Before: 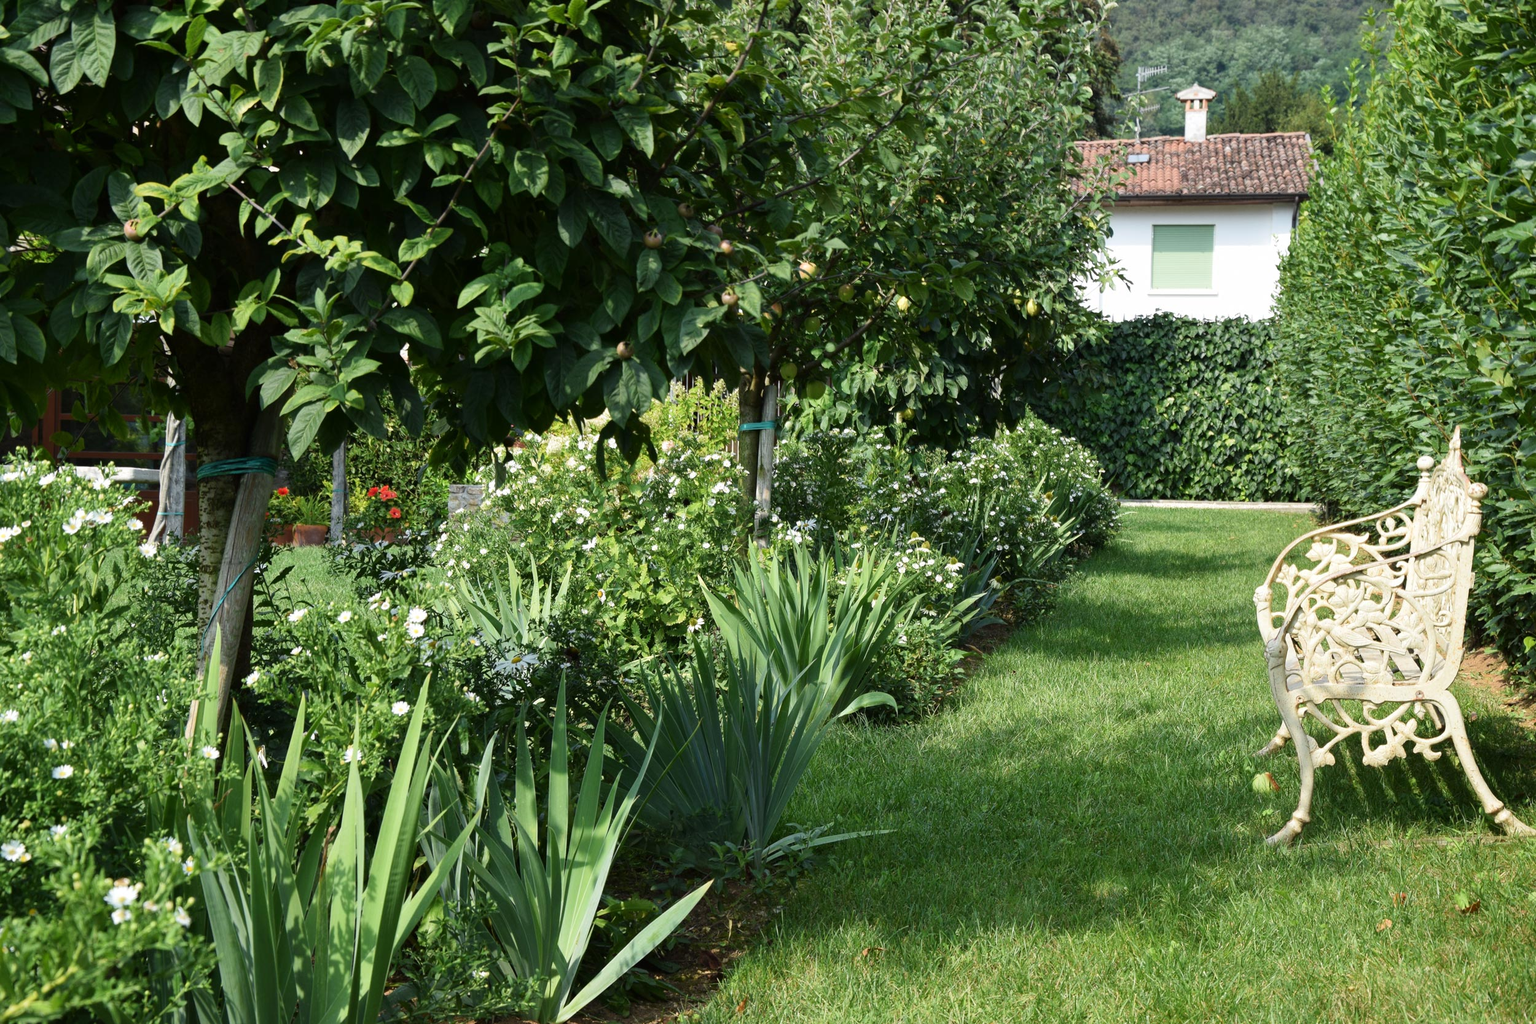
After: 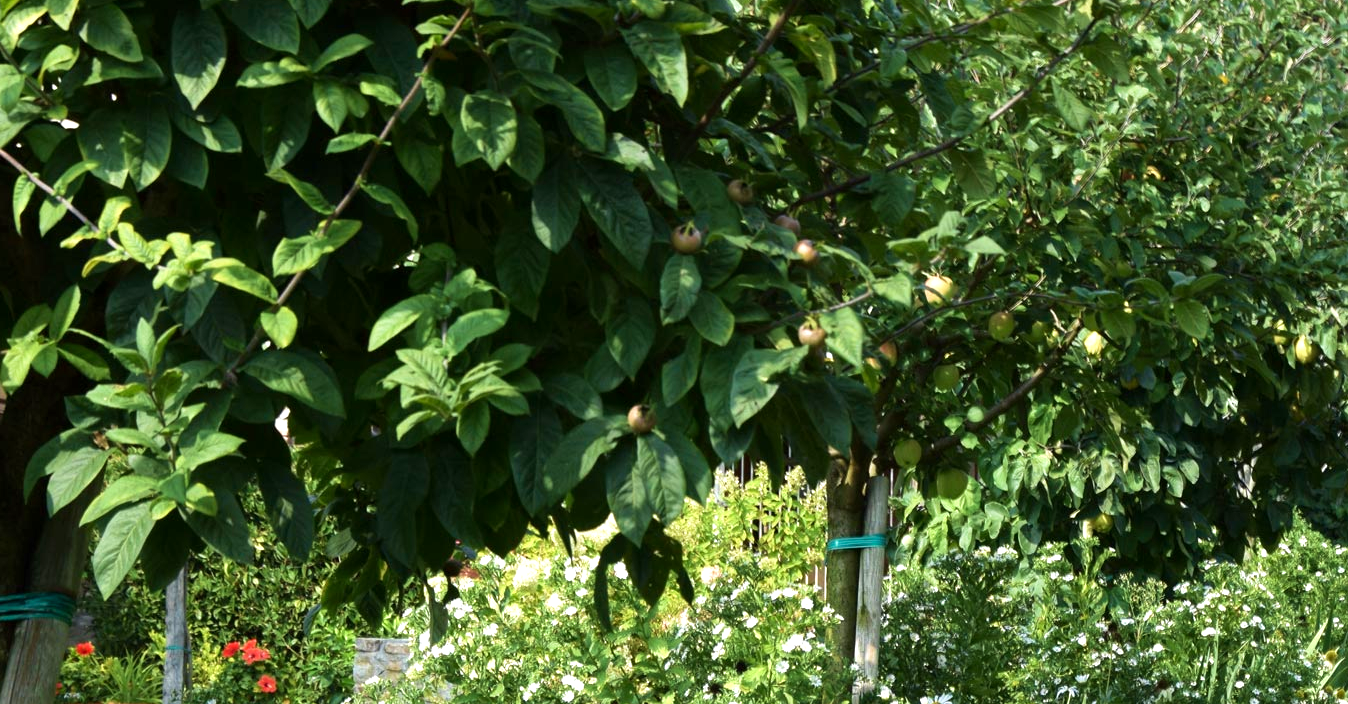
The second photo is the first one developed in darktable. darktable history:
crop: left 15.065%, top 9.08%, right 30.991%, bottom 48.643%
exposure: black level correction 0.001, exposure 0.499 EV, compensate exposure bias true, compensate highlight preservation false
velvia: strength 26.82%
